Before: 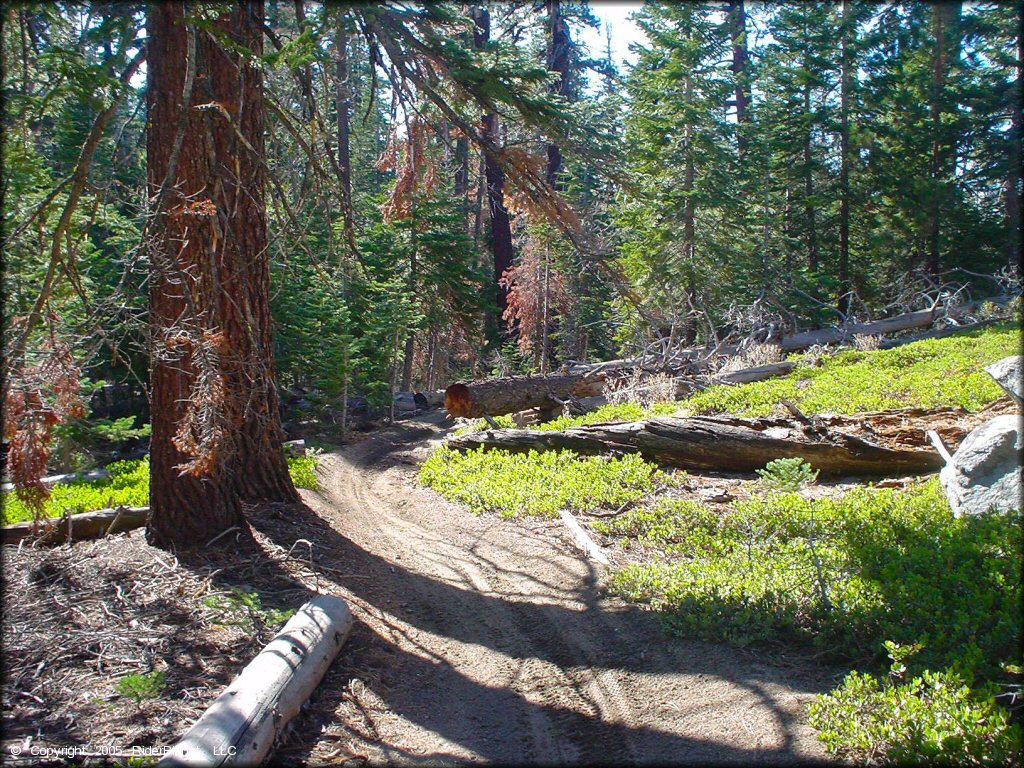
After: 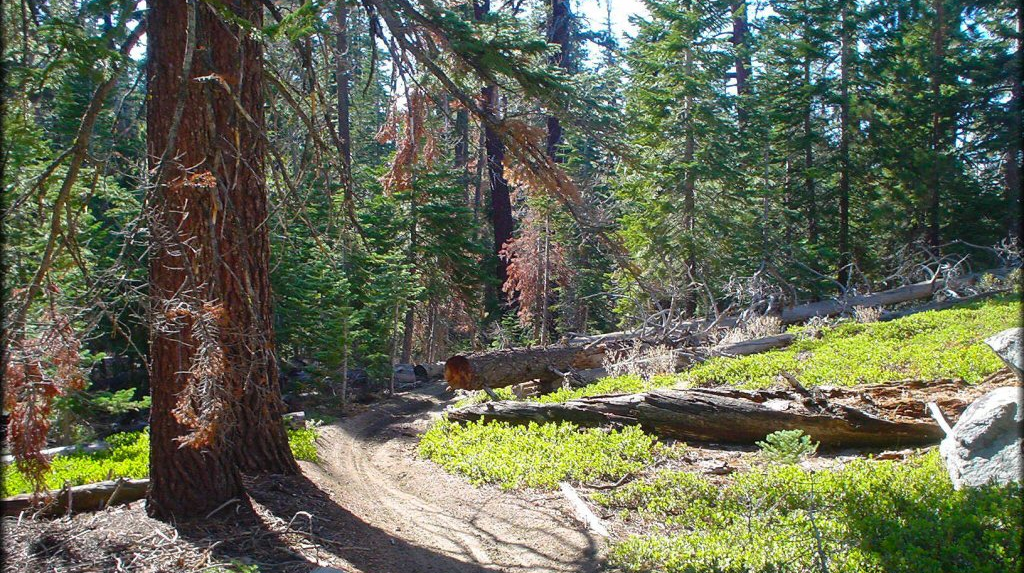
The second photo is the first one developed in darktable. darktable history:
crop: top 3.768%, bottom 21.516%
